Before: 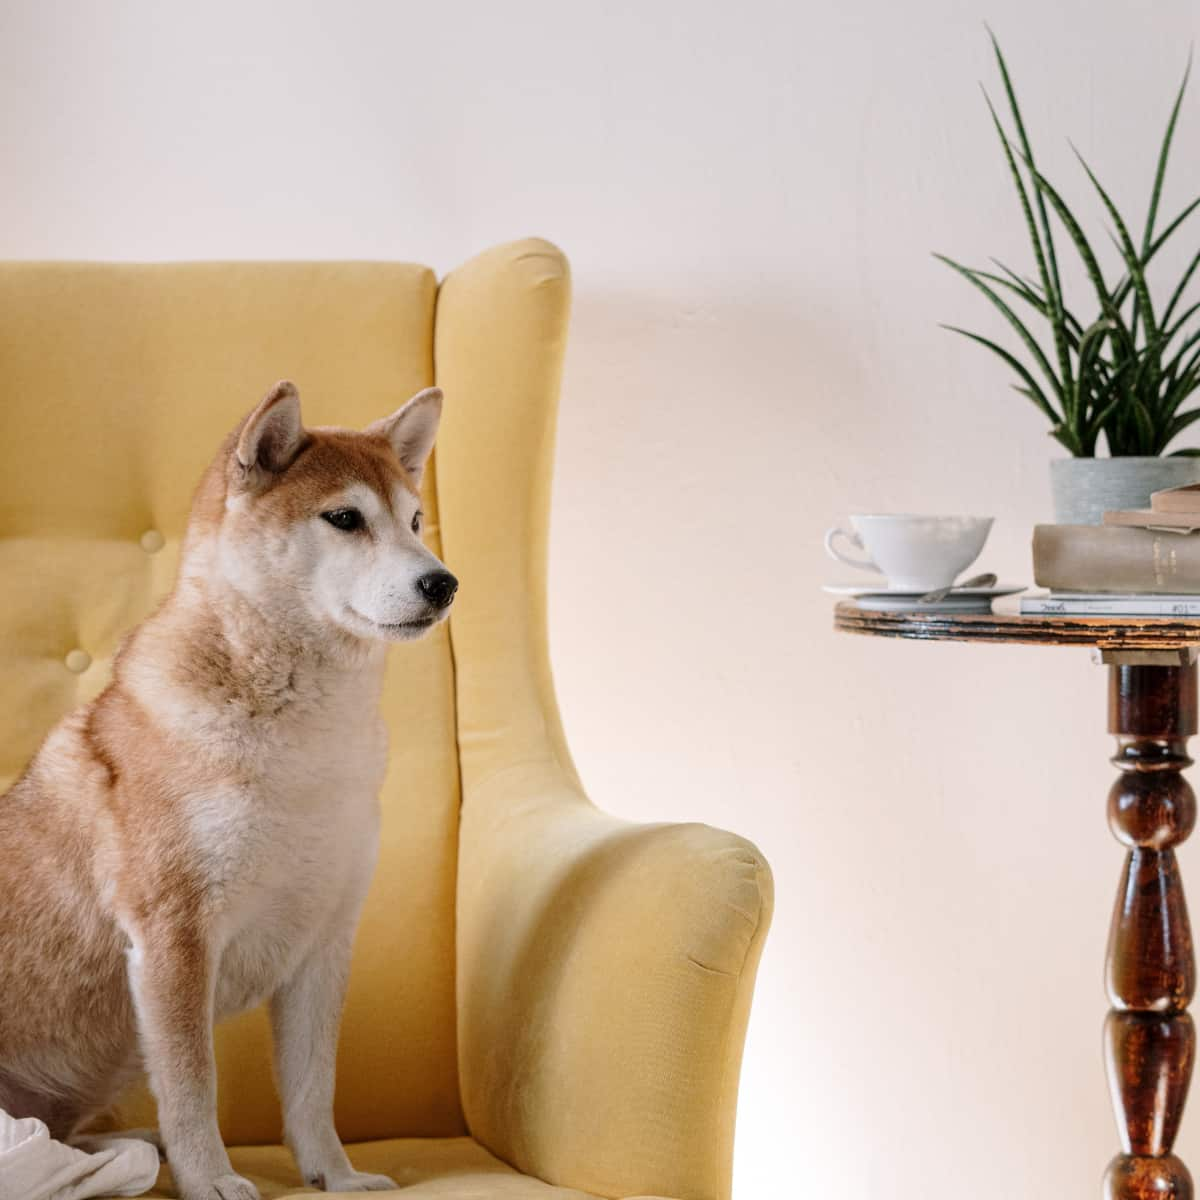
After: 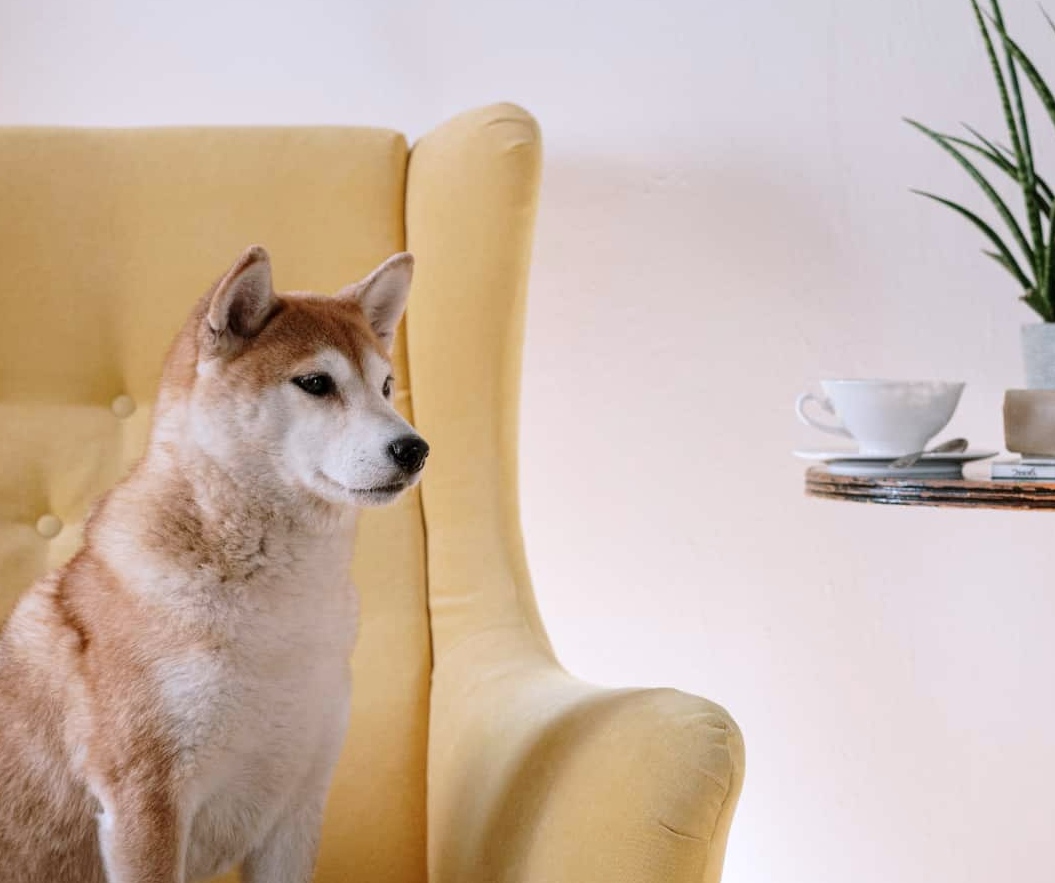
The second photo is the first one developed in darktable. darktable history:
color correction: highlights a* -0.137, highlights b* -5.91, shadows a* -0.137, shadows b* -0.137
crop and rotate: left 2.425%, top 11.305%, right 9.6%, bottom 15.08%
